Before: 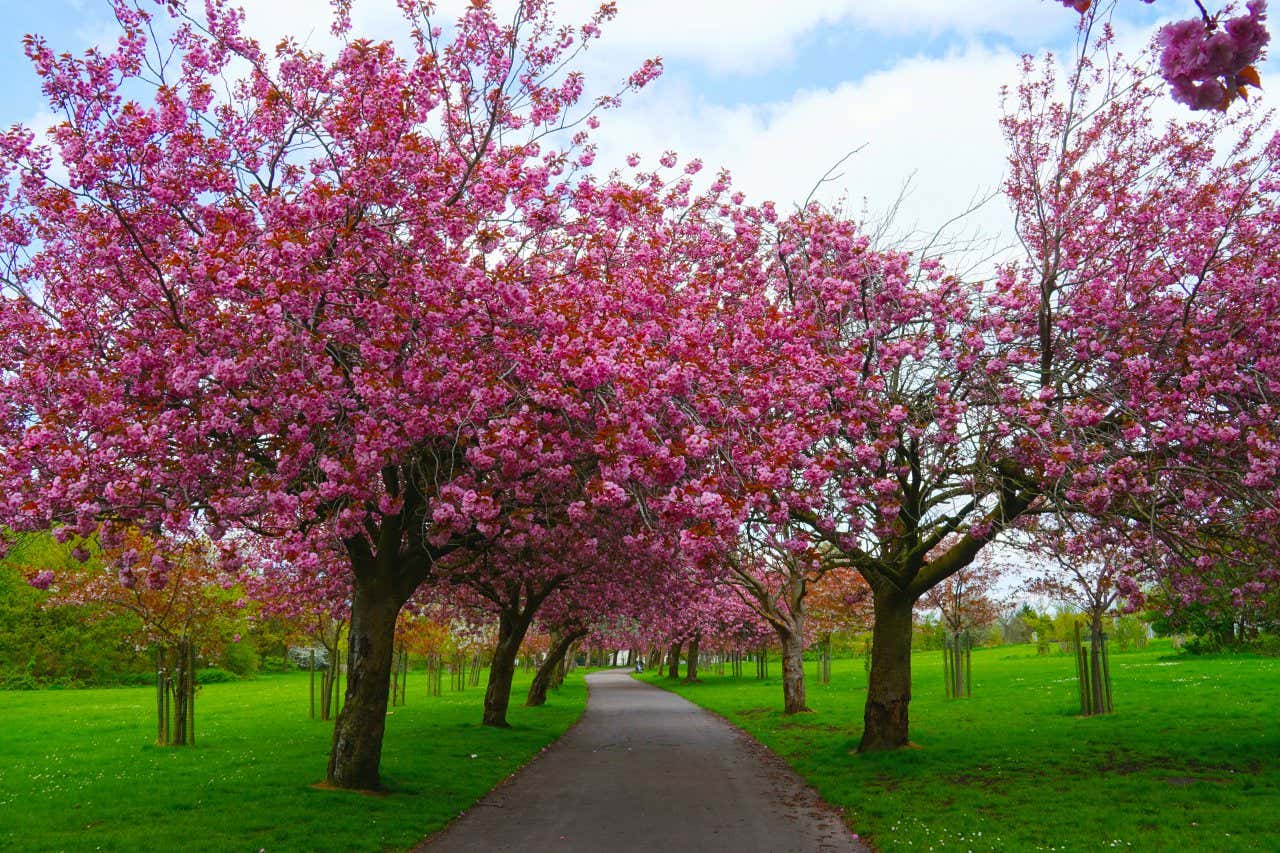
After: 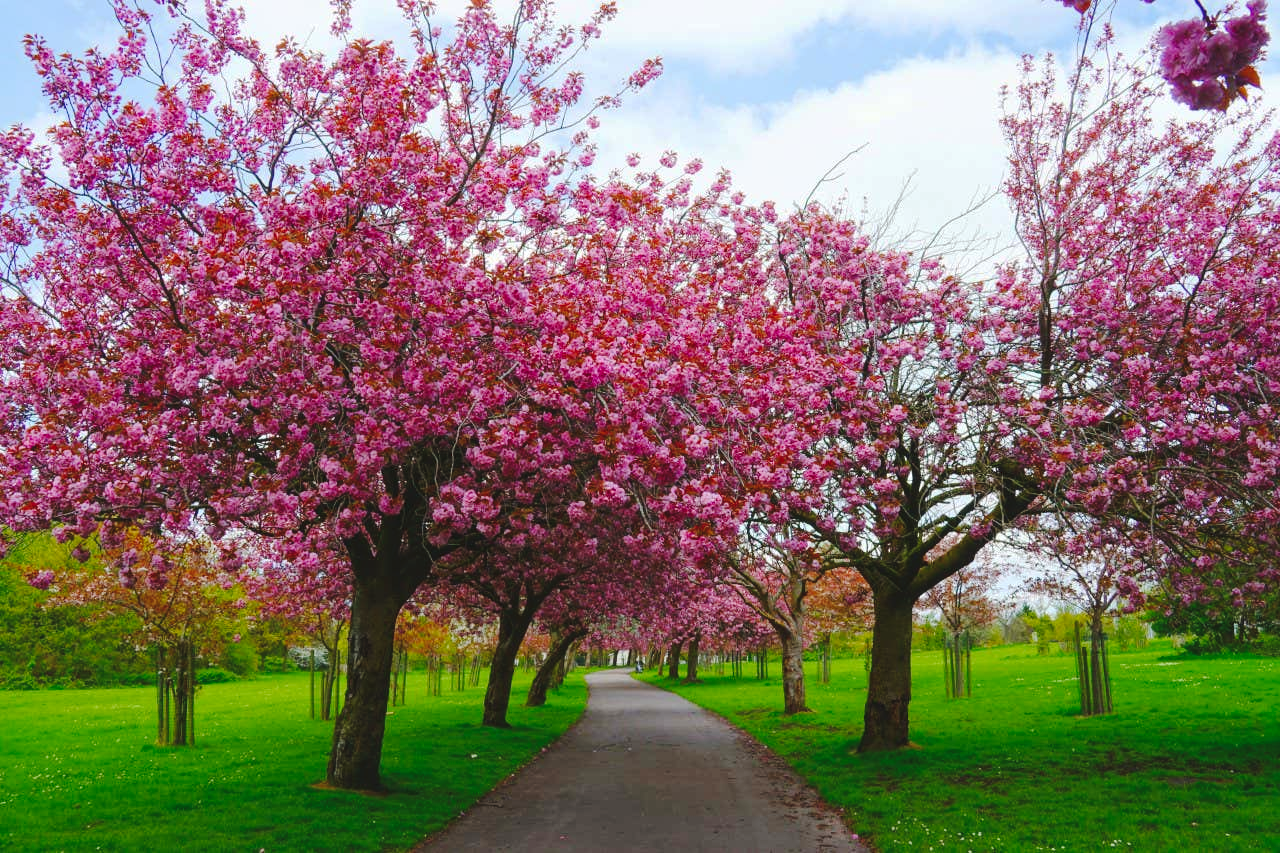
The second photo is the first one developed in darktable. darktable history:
tone curve: curves: ch0 [(0, 0) (0.003, 0.054) (0.011, 0.058) (0.025, 0.069) (0.044, 0.087) (0.069, 0.1) (0.1, 0.123) (0.136, 0.152) (0.177, 0.183) (0.224, 0.234) (0.277, 0.291) (0.335, 0.367) (0.399, 0.441) (0.468, 0.524) (0.543, 0.6) (0.623, 0.673) (0.709, 0.744) (0.801, 0.812) (0.898, 0.89) (1, 1)], preserve colors none
